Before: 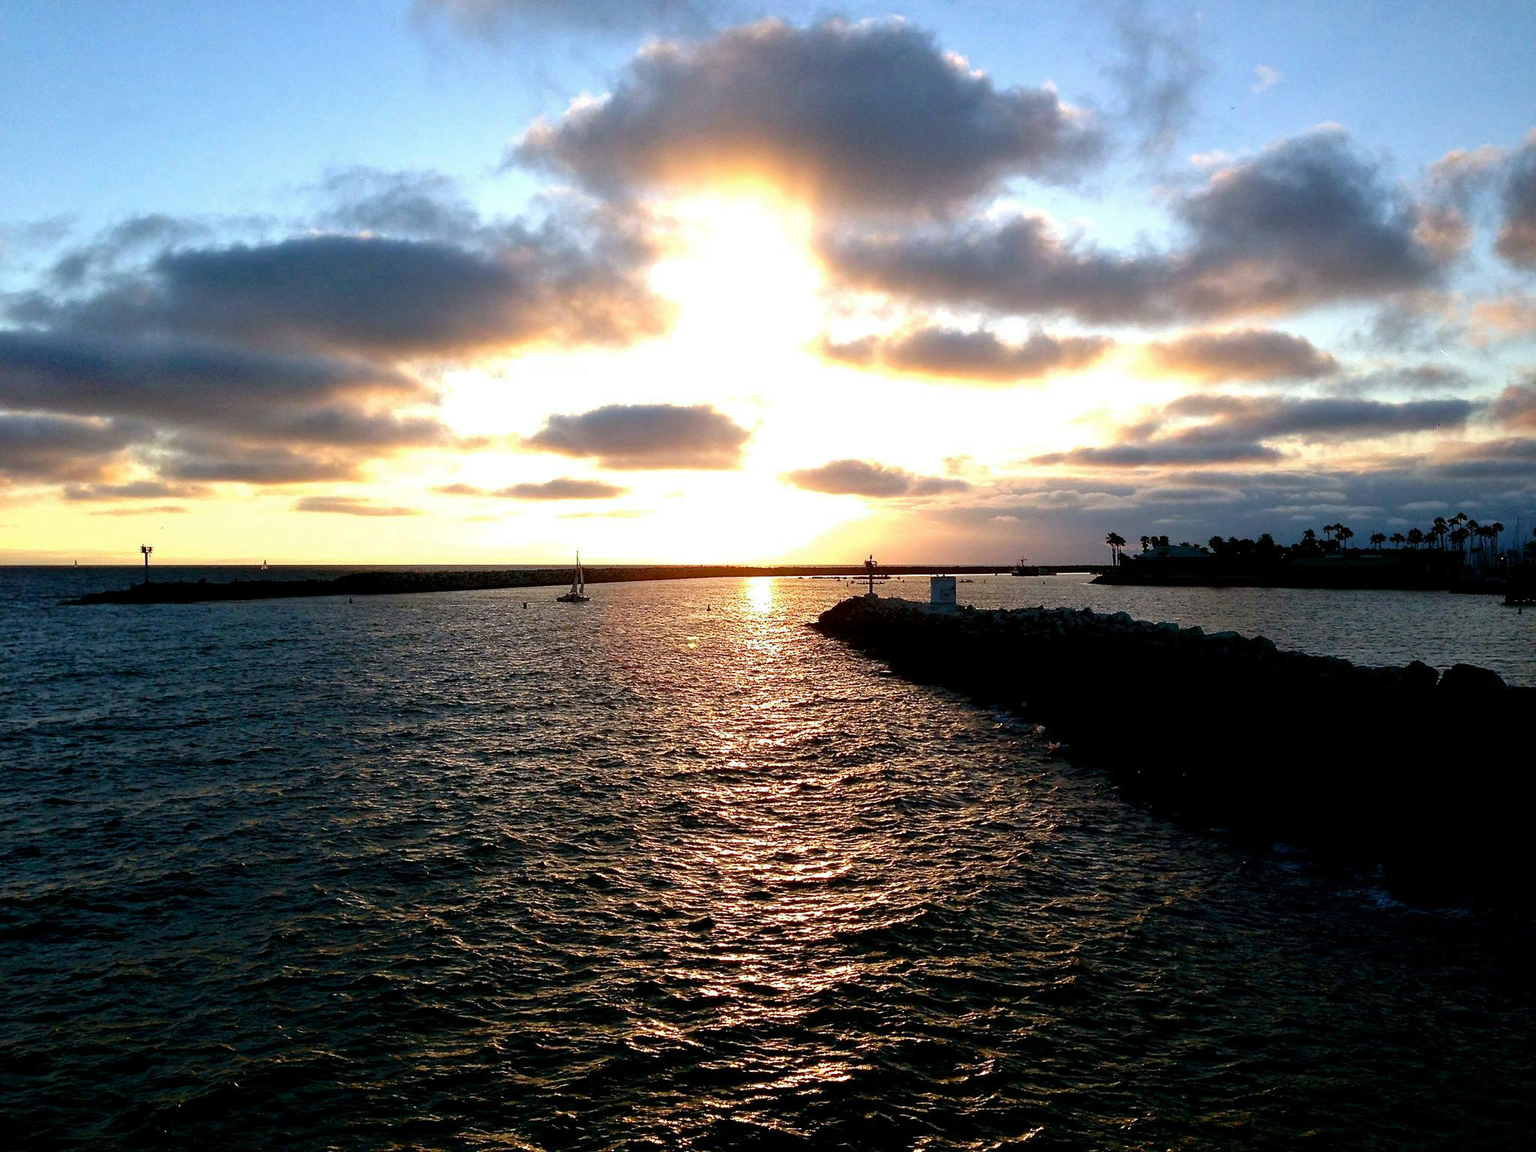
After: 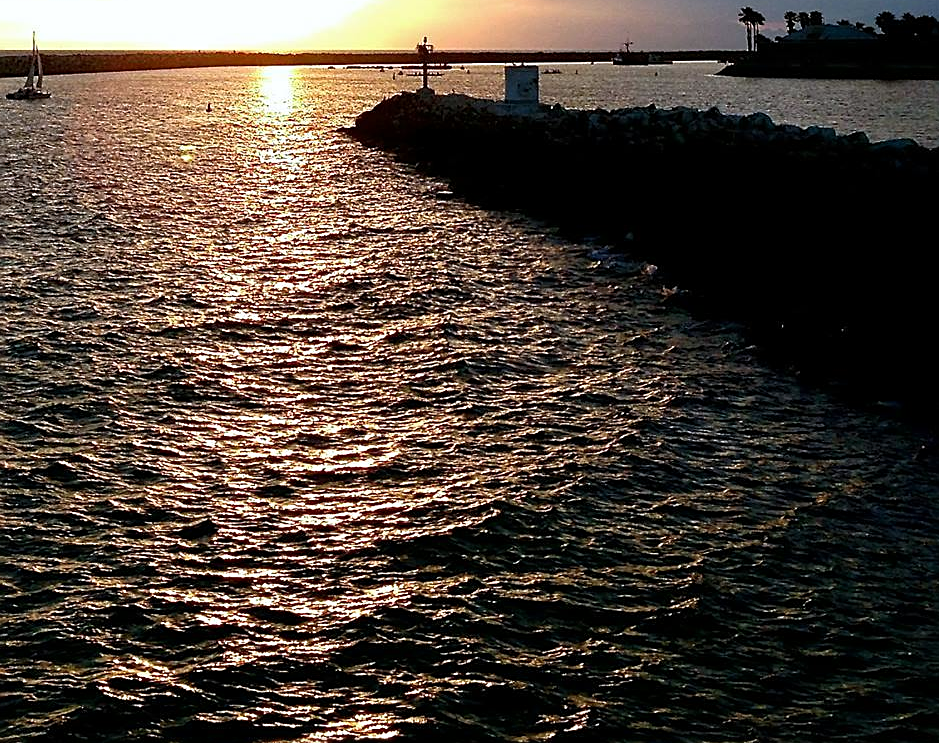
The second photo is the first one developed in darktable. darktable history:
white balance: red 0.986, blue 1.01
crop: left 35.976%, top 45.819%, right 18.162%, bottom 5.807%
sharpen: on, module defaults
